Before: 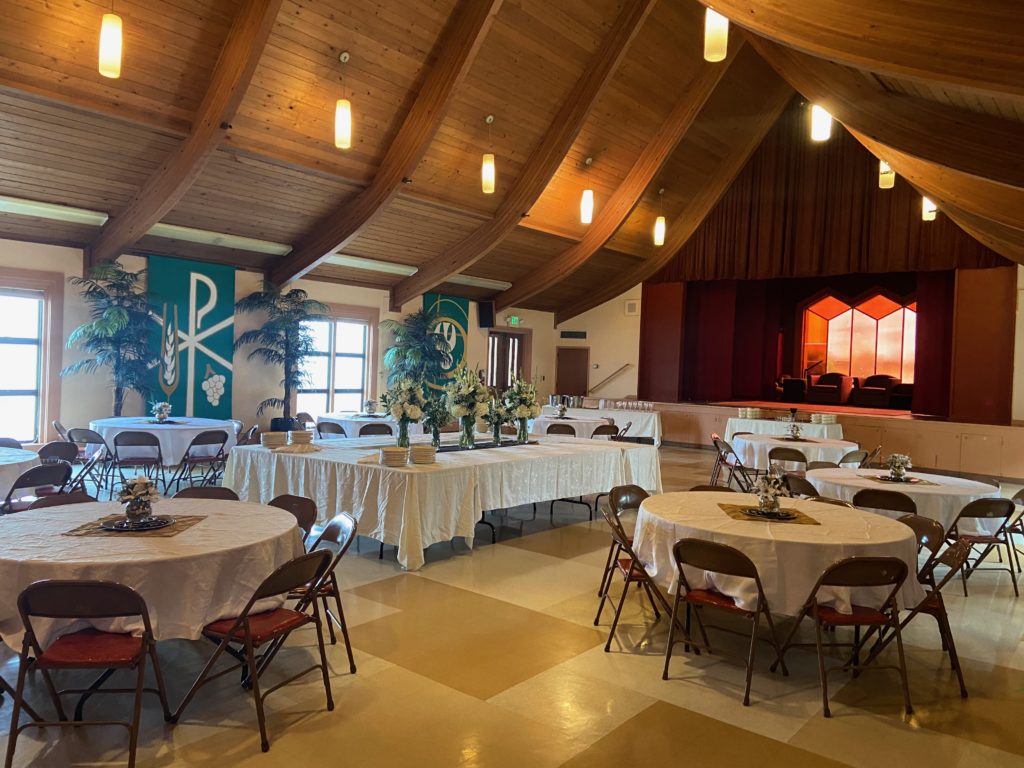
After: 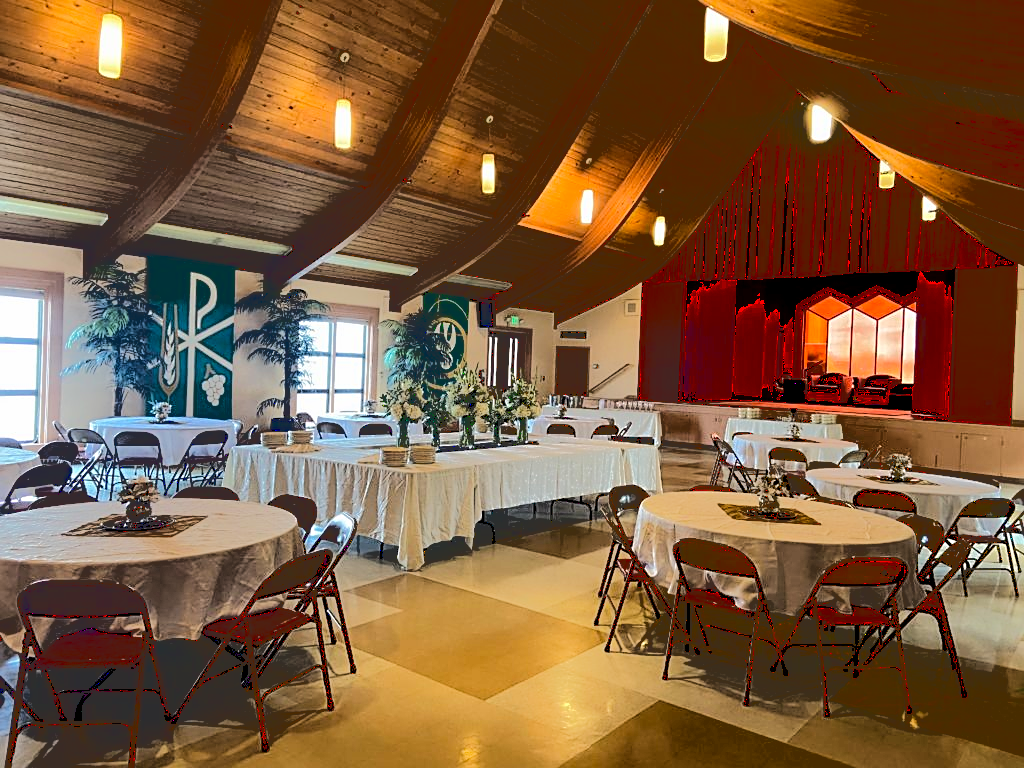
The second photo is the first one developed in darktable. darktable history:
base curve: curves: ch0 [(0.065, 0.026) (0.236, 0.358) (0.53, 0.546) (0.777, 0.841) (0.924, 0.992)], preserve colors average RGB
sharpen: on, module defaults
